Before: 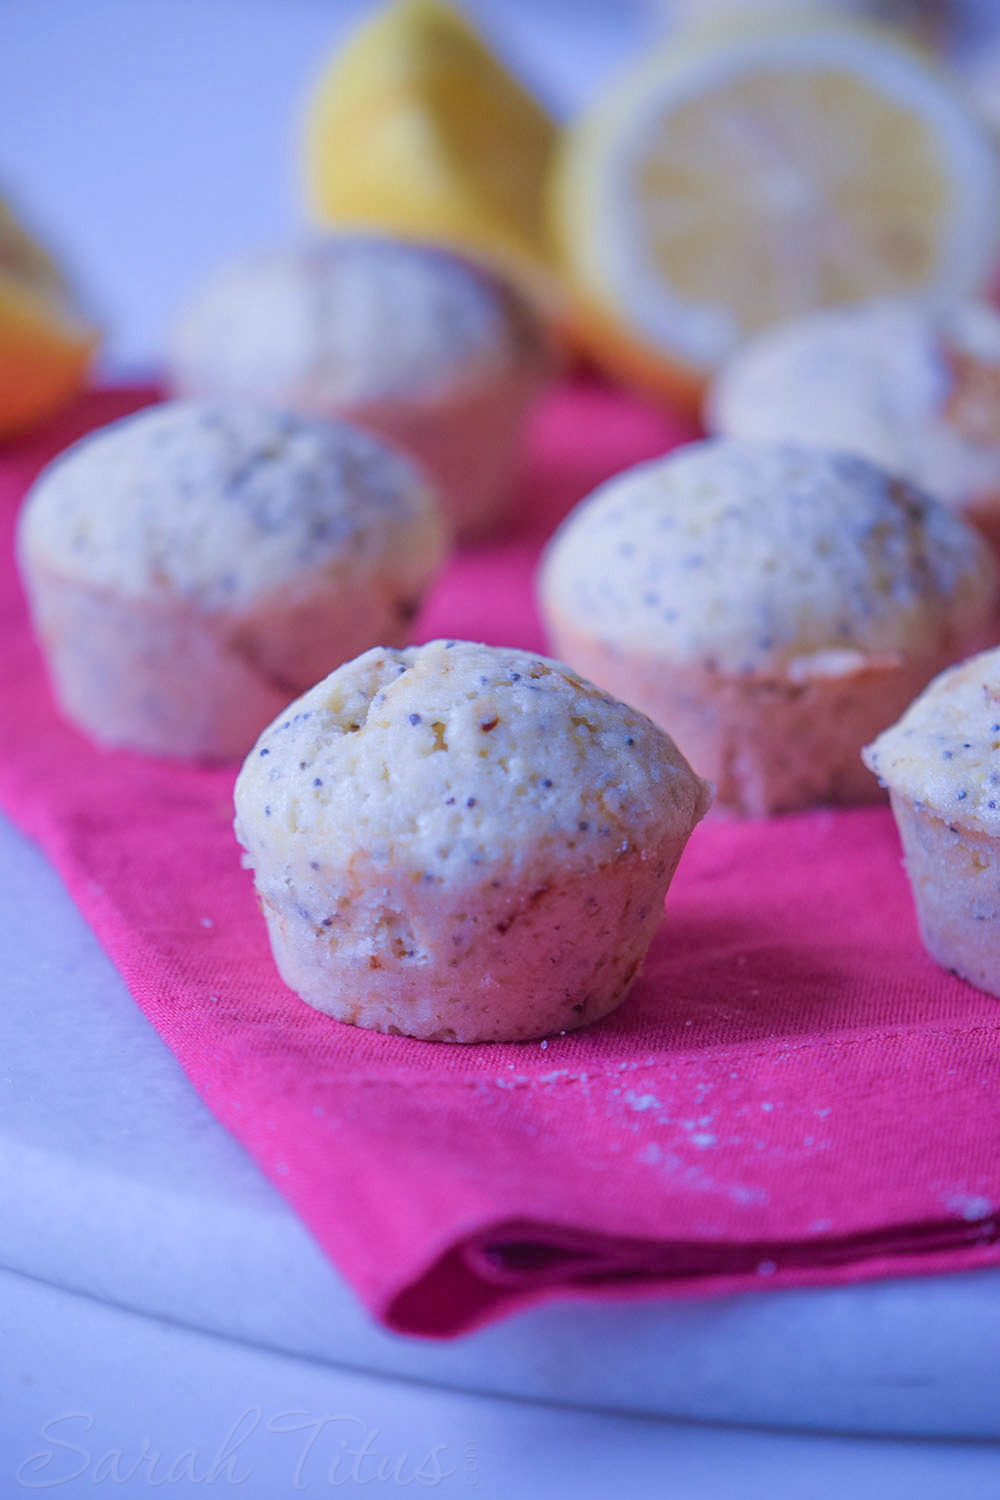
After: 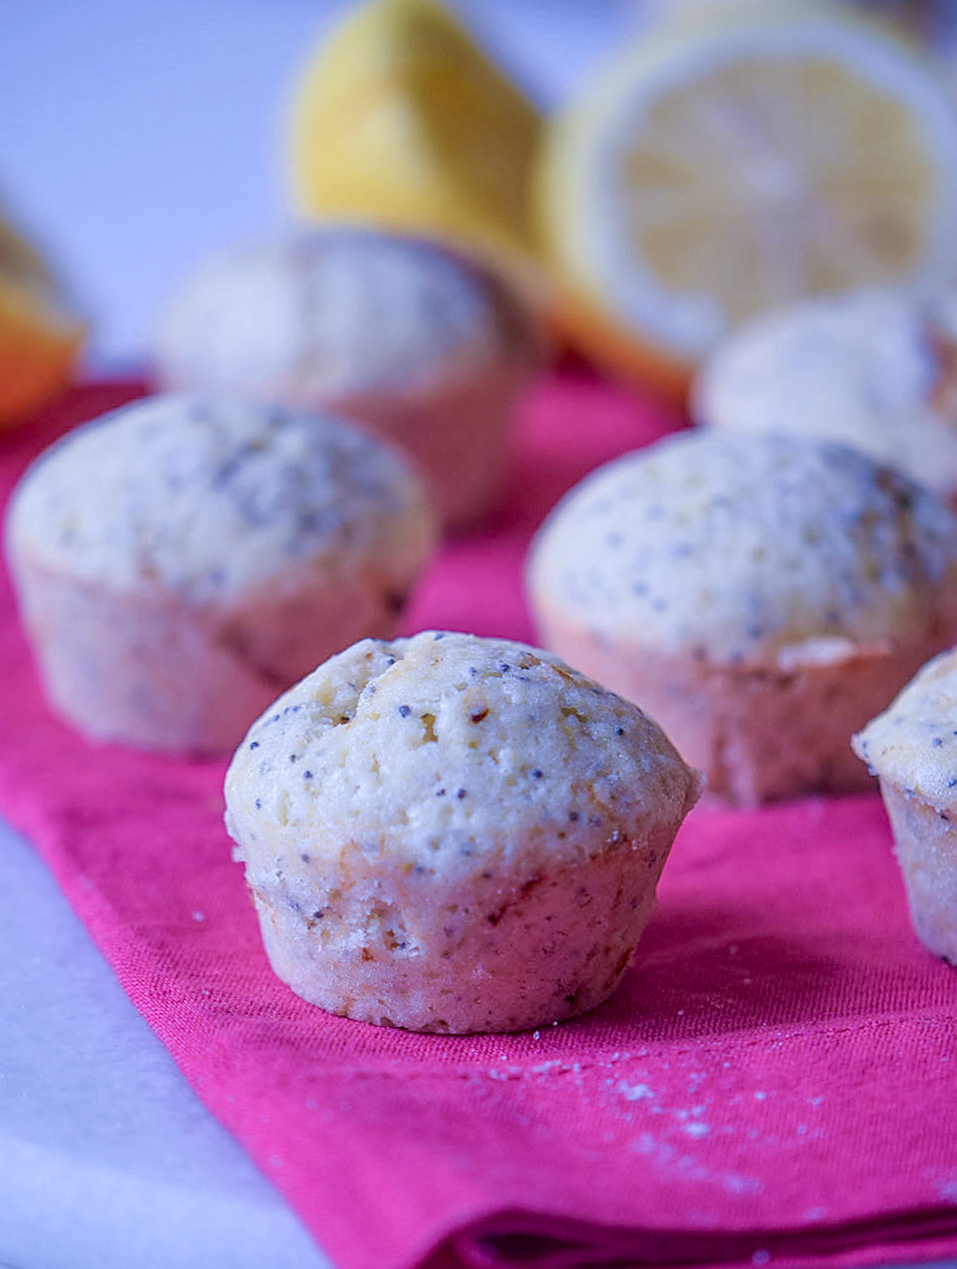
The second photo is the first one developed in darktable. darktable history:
local contrast: on, module defaults
crop and rotate: angle 0.474°, left 0.417%, right 2.692%, bottom 14.33%
sharpen: on, module defaults
exposure: black level correction 0.005, exposure 0.005 EV, compensate highlight preservation false
